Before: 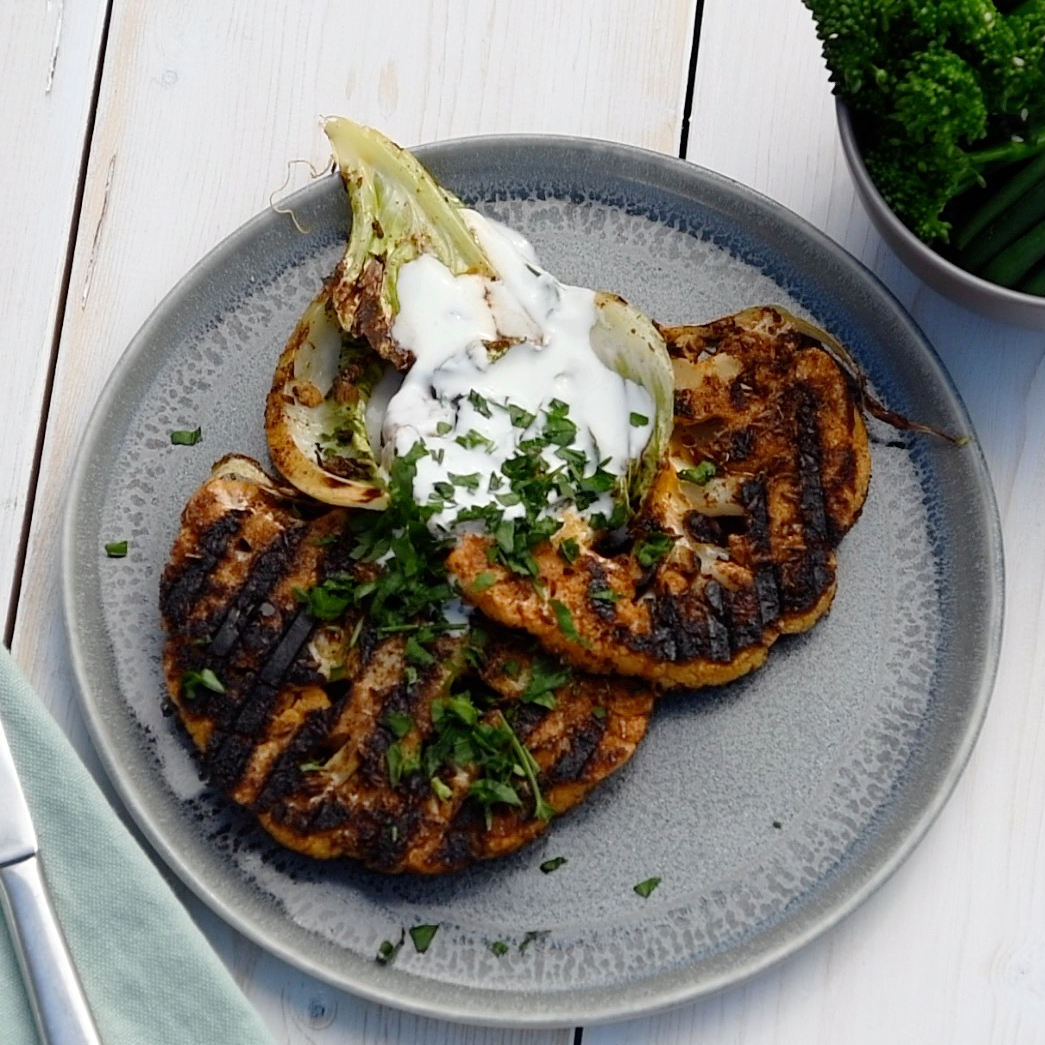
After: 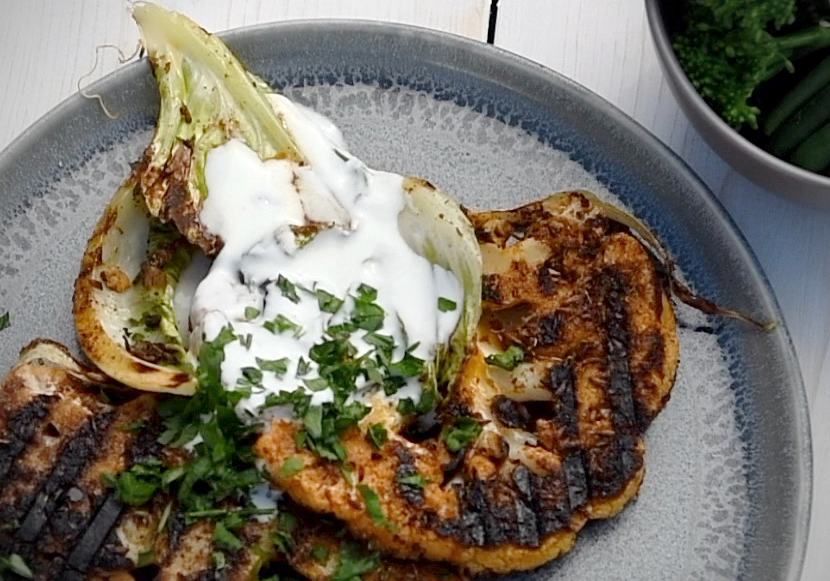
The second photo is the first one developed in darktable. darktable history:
crop: left 18.38%, top 11.092%, right 2.134%, bottom 33.217%
local contrast: mode bilateral grid, contrast 20, coarseness 50, detail 130%, midtone range 0.2
vignetting: on, module defaults
